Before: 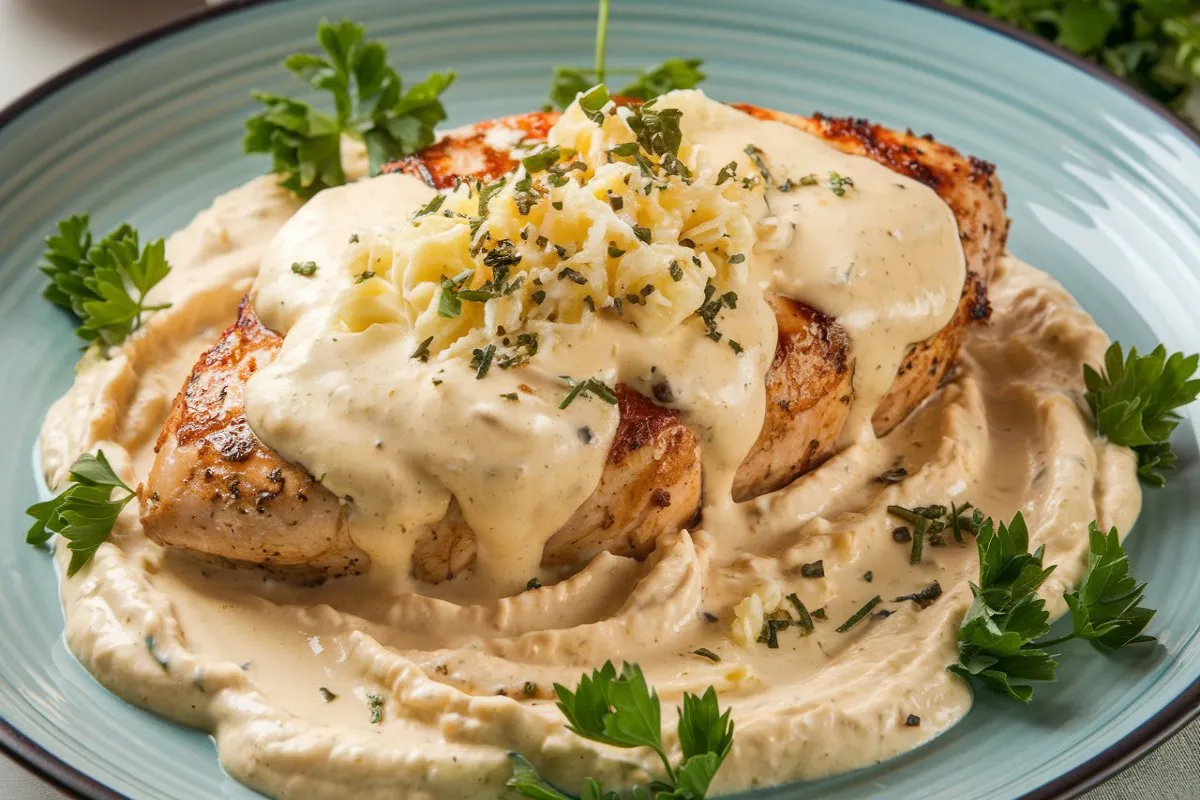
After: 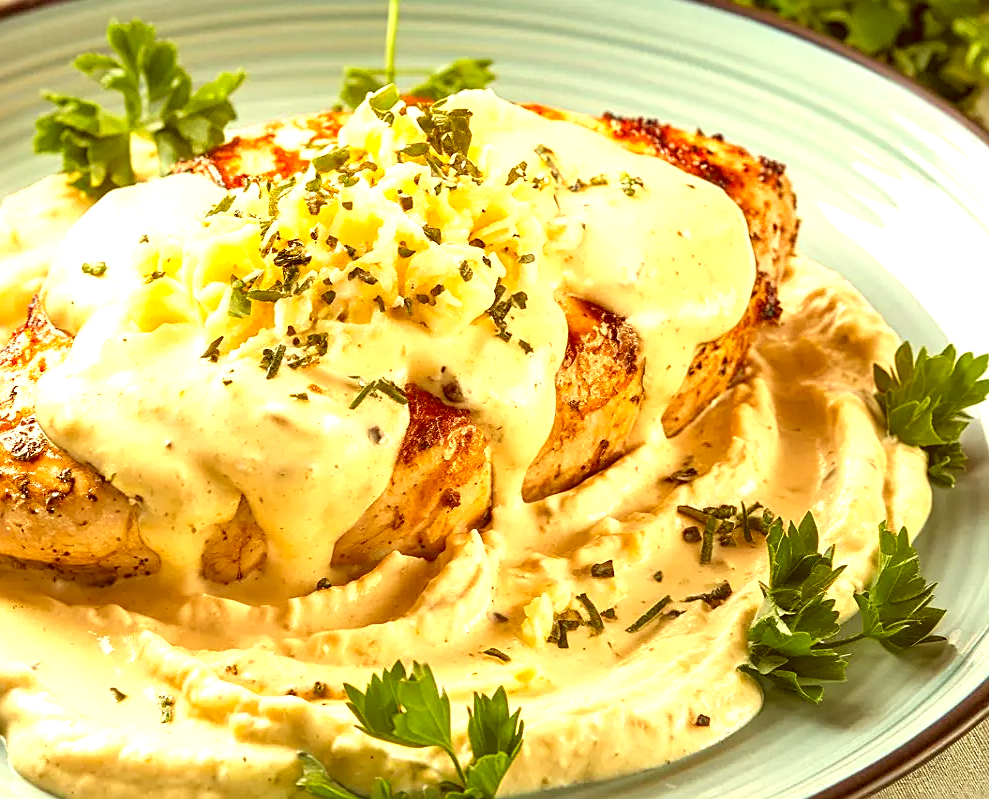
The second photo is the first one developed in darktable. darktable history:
crop: left 17.582%, bottom 0.031%
color correction: highlights a* 1.12, highlights b* 24.26, shadows a* 15.58, shadows b* 24.26
exposure: exposure 1.137 EV, compensate highlight preservation false
sharpen: on, module defaults
